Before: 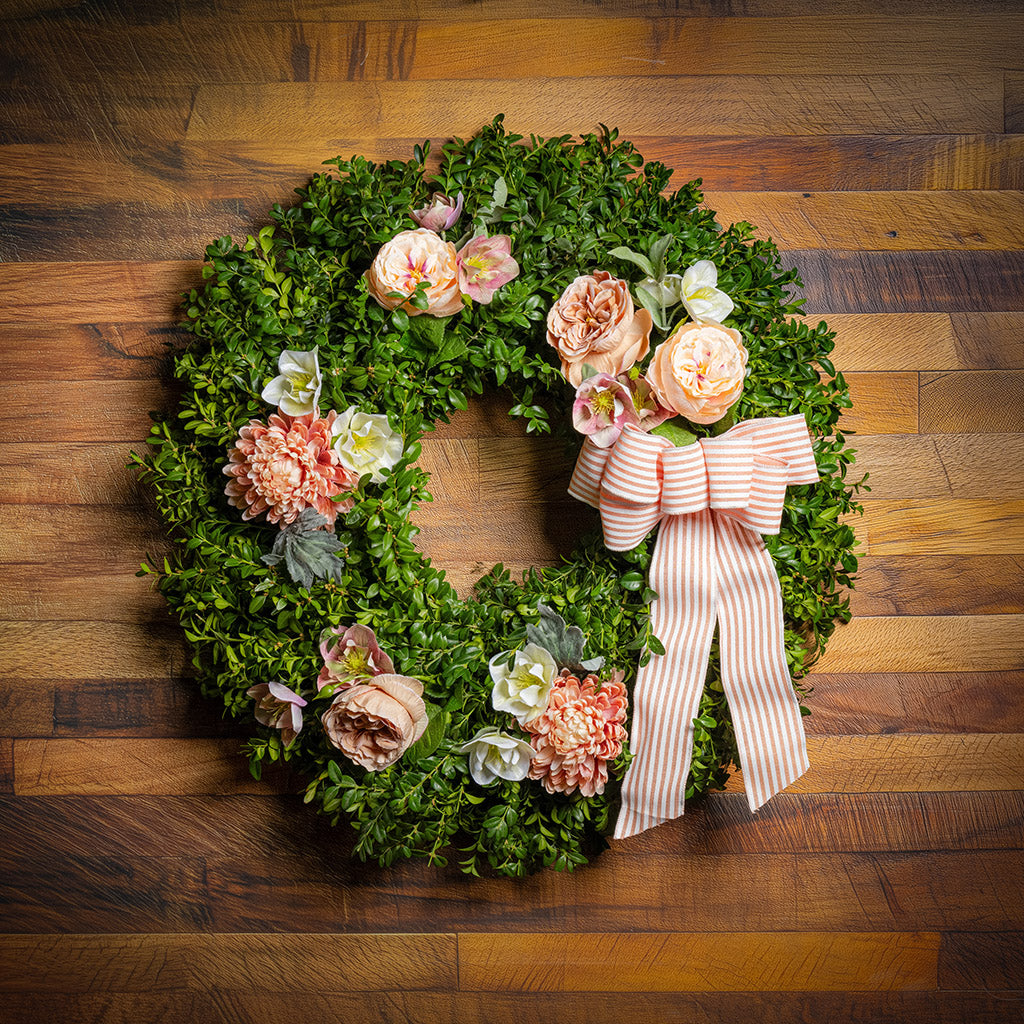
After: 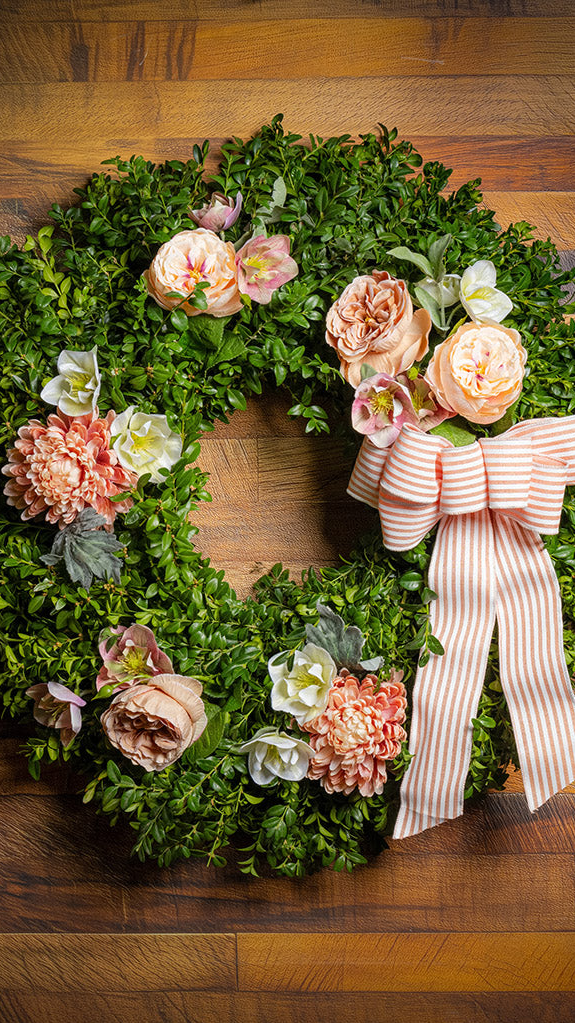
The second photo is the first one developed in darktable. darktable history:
crop: left 21.669%, right 22.128%, bottom 0.014%
